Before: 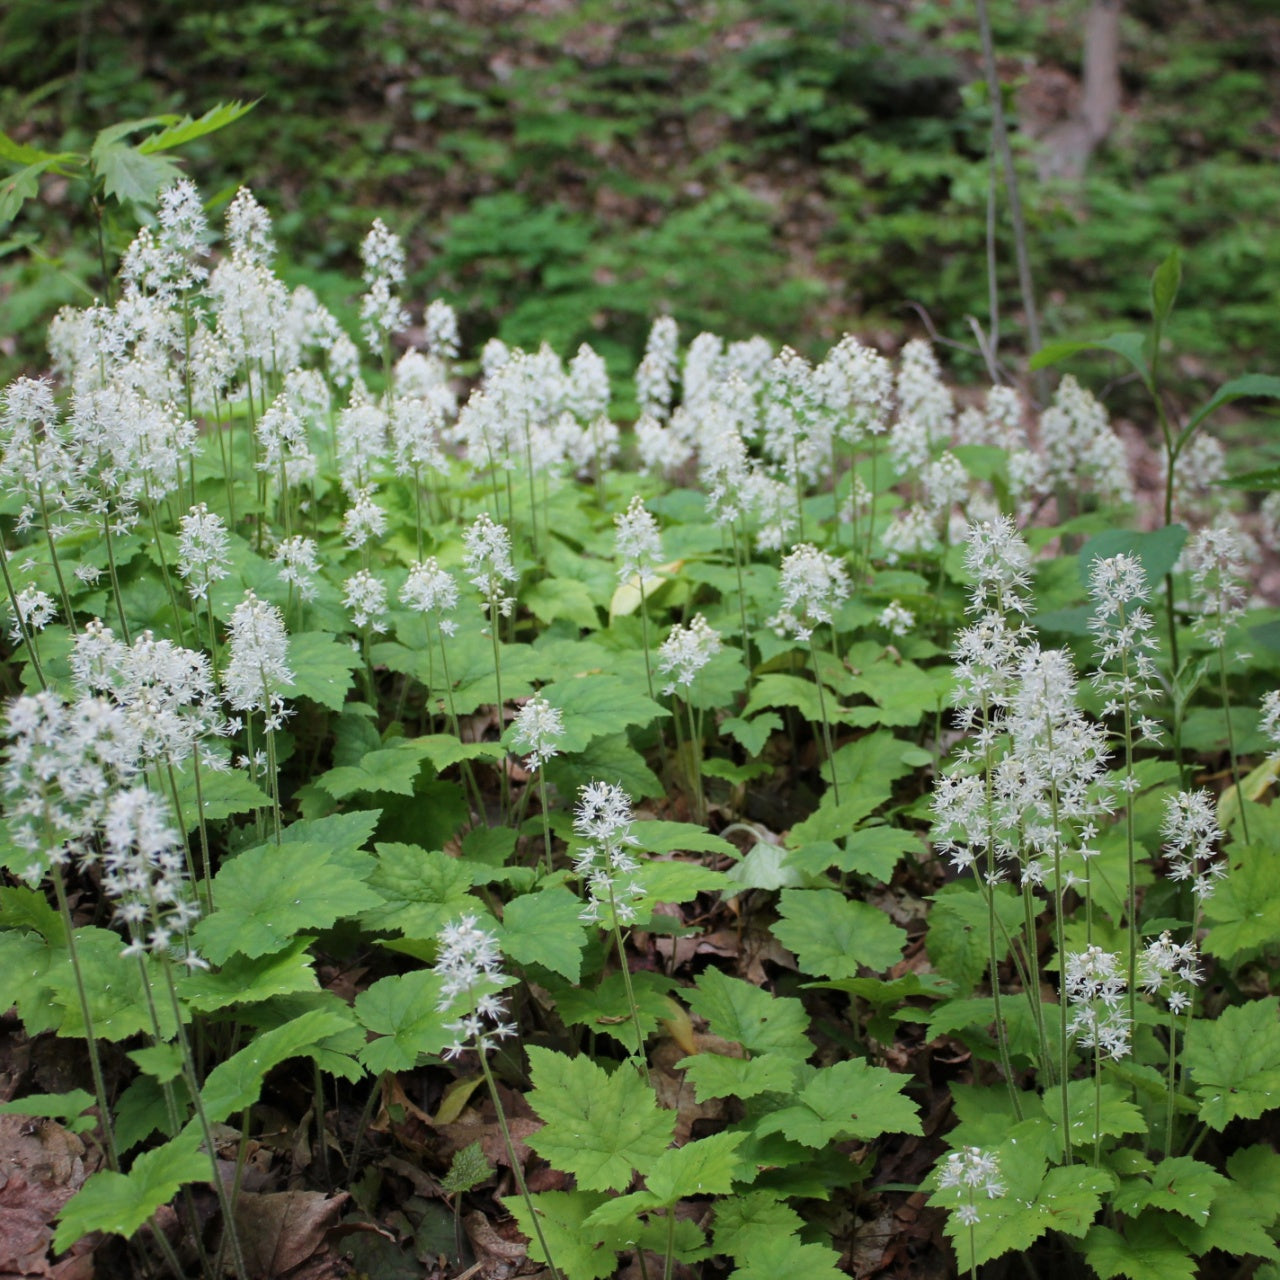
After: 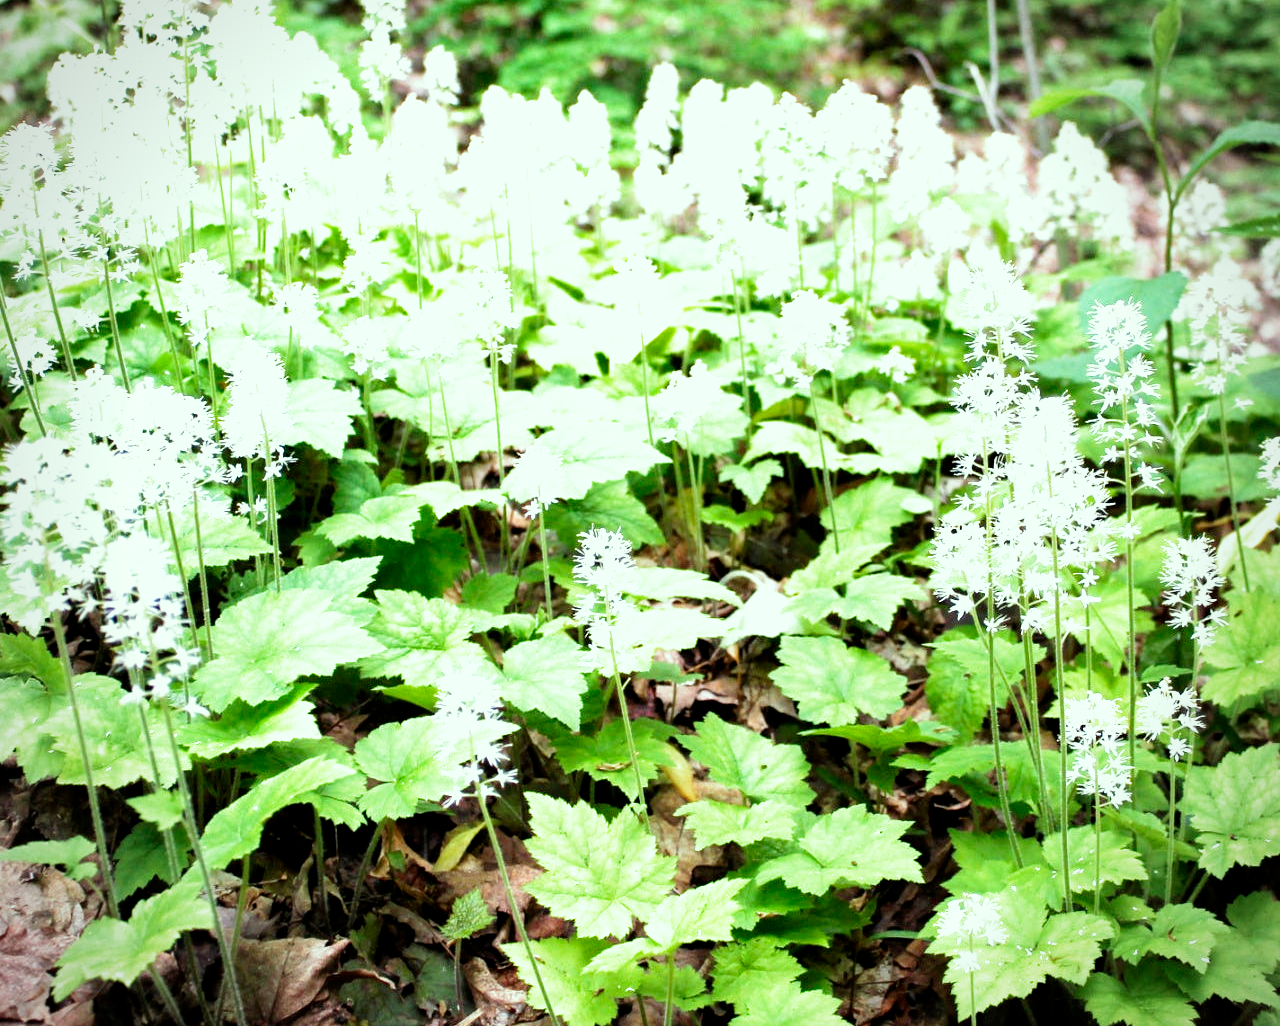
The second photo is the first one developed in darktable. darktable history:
filmic rgb: middle gray luminance 8.76%, black relative exposure -6.29 EV, white relative exposure 2.73 EV, target black luminance 0%, hardness 4.79, latitude 74%, contrast 1.339, shadows ↔ highlights balance 10.08%, add noise in highlights 0.001, preserve chrominance no, color science v3 (2019), use custom middle-gray values true, contrast in highlights soft
exposure: black level correction 0, exposure 0.589 EV, compensate highlight preservation false
vignetting: brightness -0.418, saturation -0.302, unbound false
crop and rotate: top 19.834%
tone equalizer: mask exposure compensation -0.511 EV
color calibration: illuminant same as pipeline (D50), adaptation XYZ, x 0.345, y 0.358, temperature 5022.21 K
color correction: highlights a* -8.13, highlights b* 3.29
